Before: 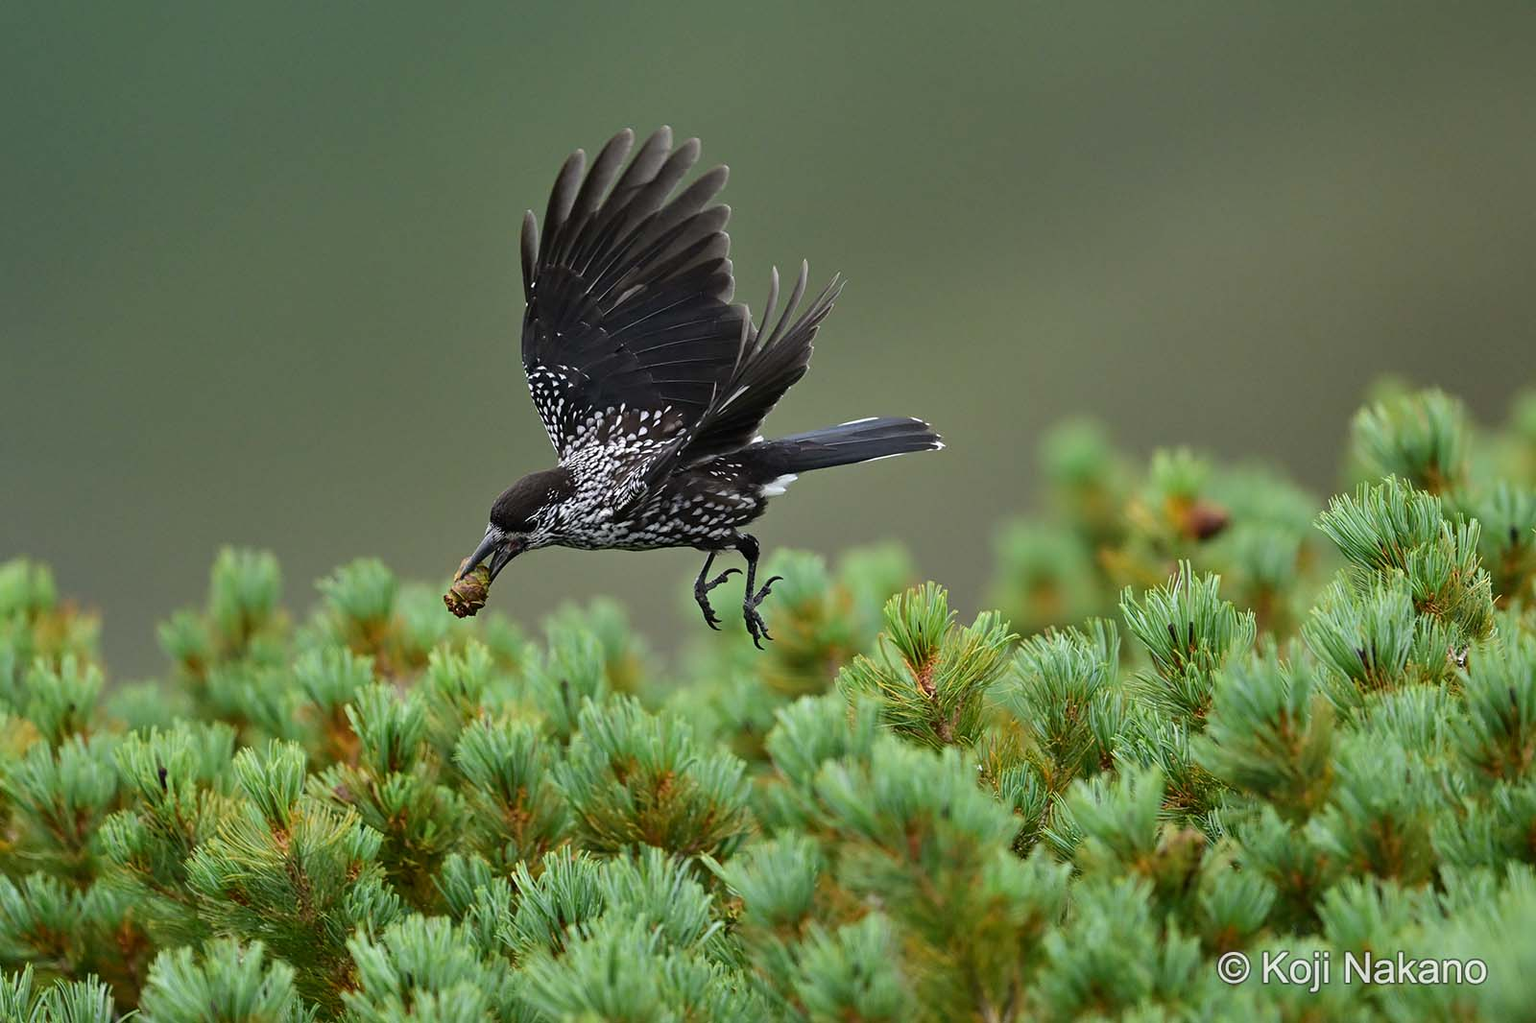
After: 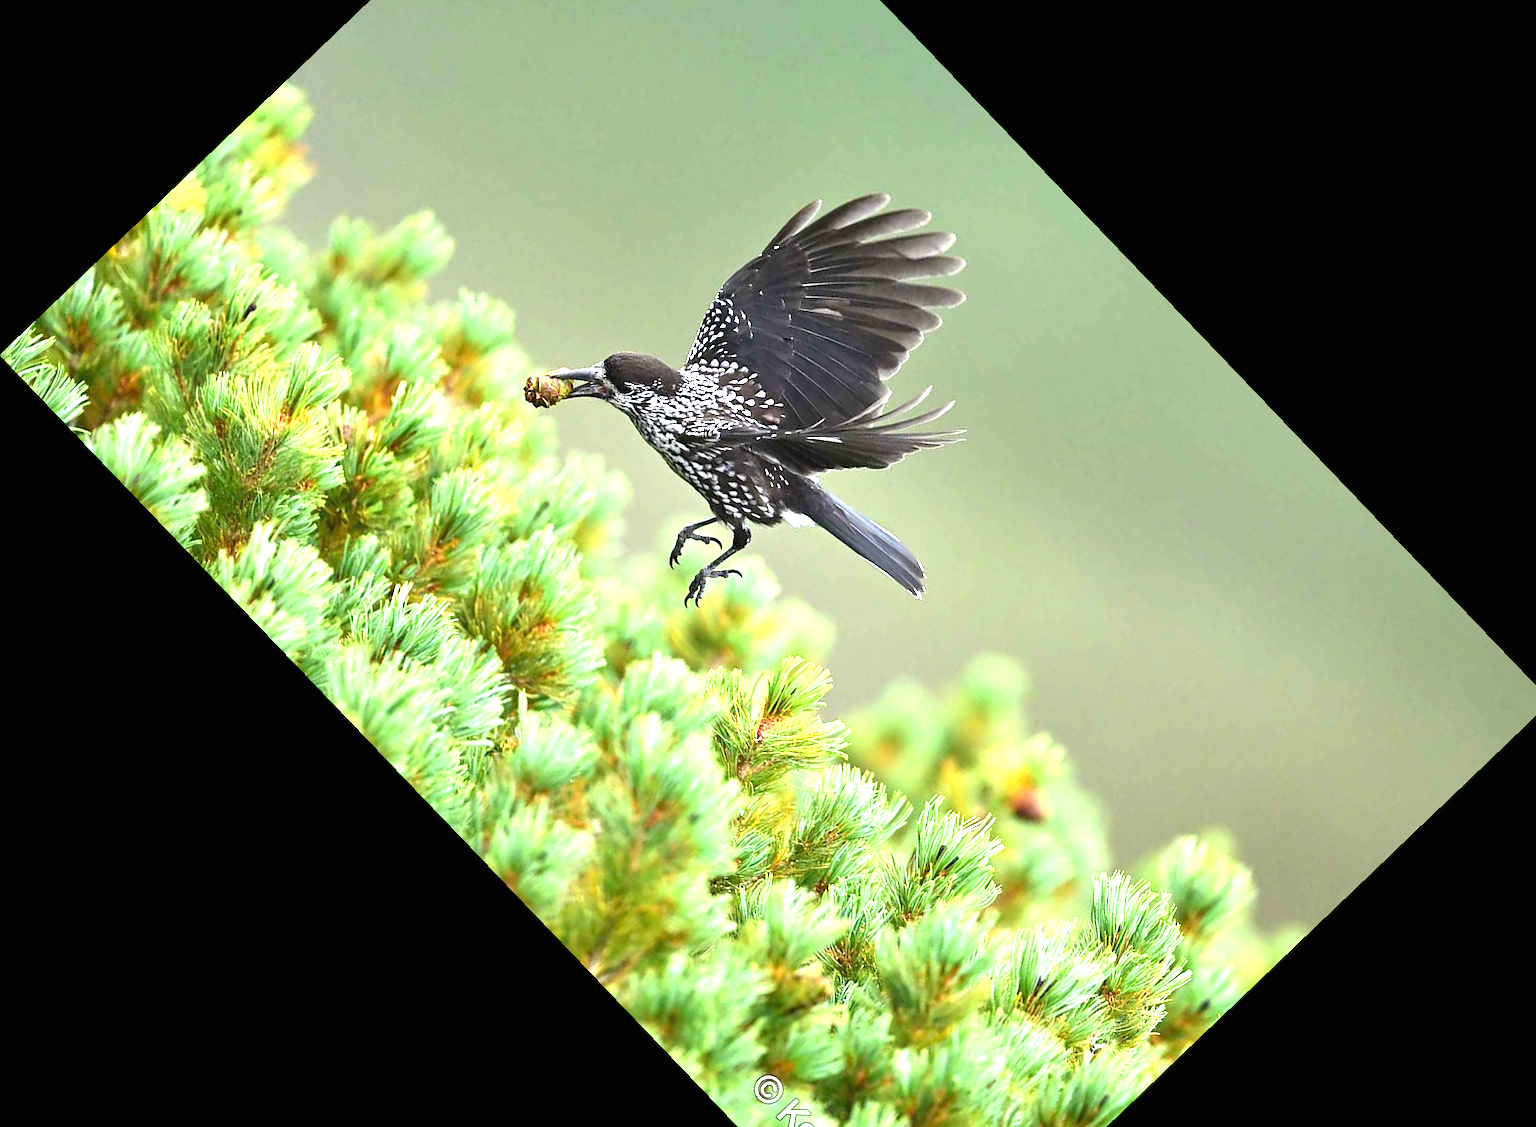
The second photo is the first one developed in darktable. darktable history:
crop and rotate: angle -46.26°, top 16.234%, right 0.912%, bottom 11.704%
exposure: black level correction 0, exposure 1.9 EV, compensate highlight preservation false
